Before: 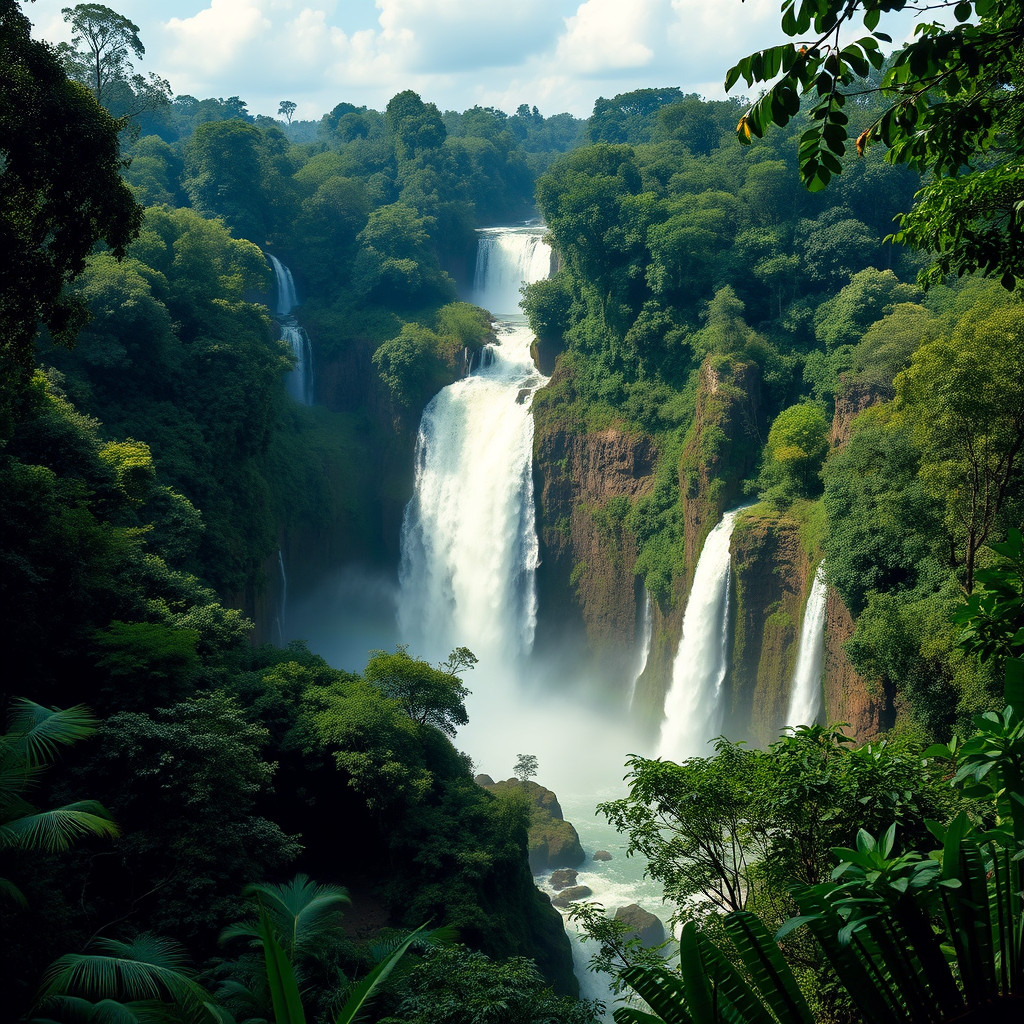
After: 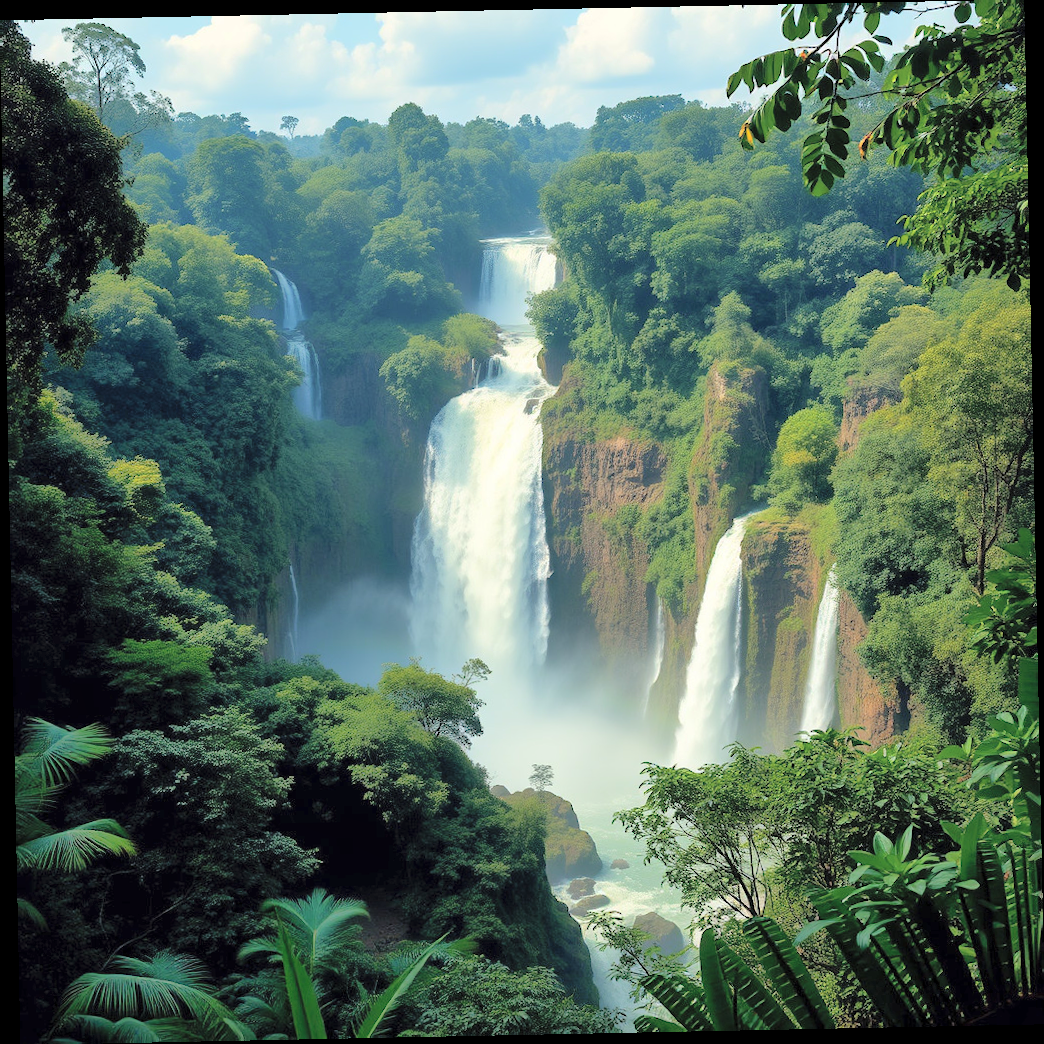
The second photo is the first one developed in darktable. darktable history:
shadows and highlights: on, module defaults
global tonemap: drago (0.7, 100)
rotate and perspective: rotation -1.17°, automatic cropping off
